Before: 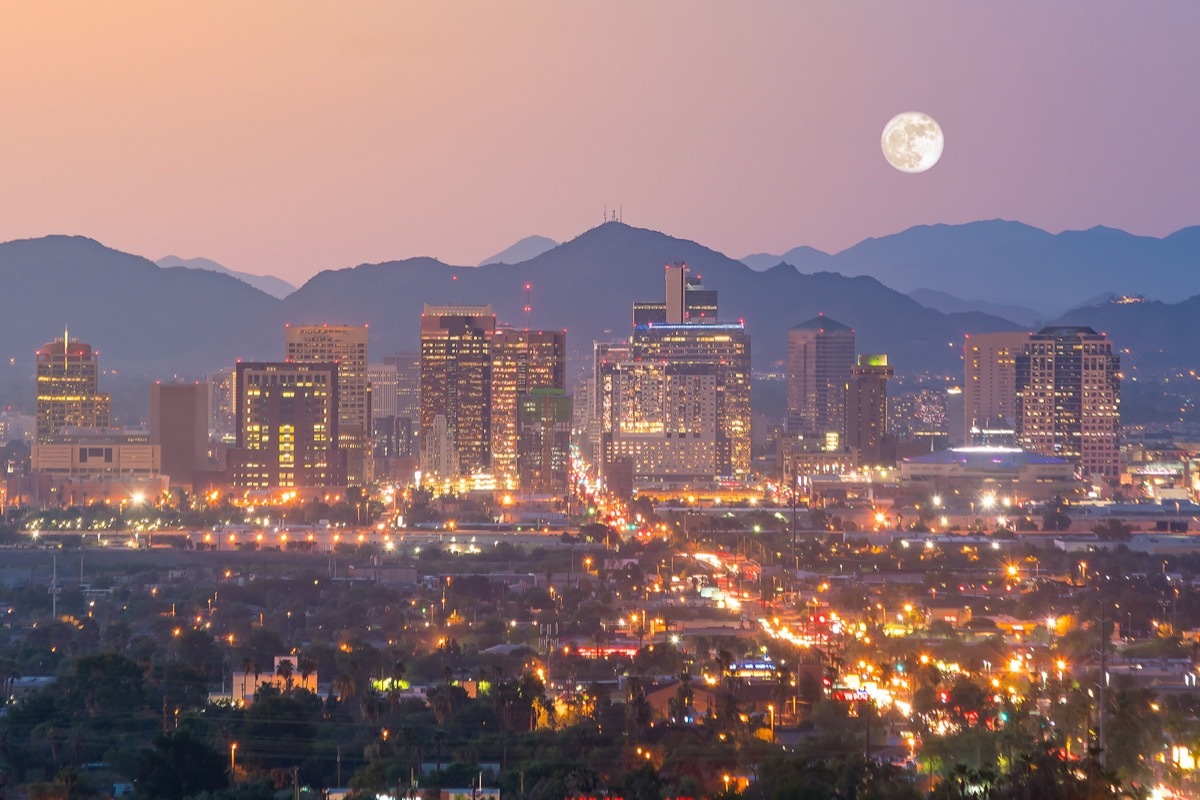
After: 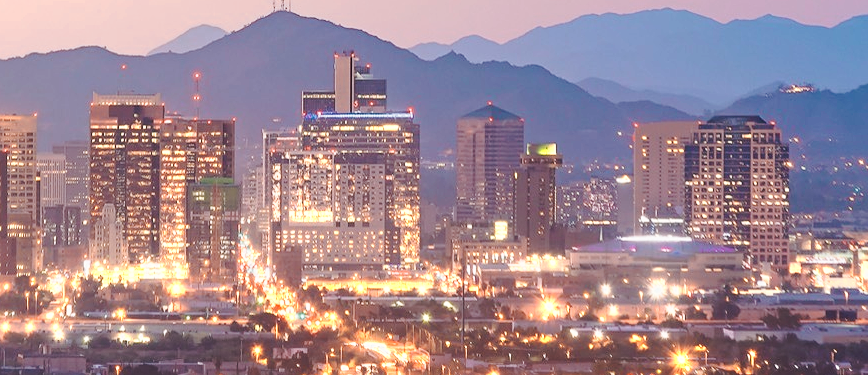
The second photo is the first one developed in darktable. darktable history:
tone curve: curves: ch0 [(0, 0) (0.114, 0.083) (0.303, 0.285) (0.447, 0.51) (0.602, 0.697) (0.772, 0.866) (0.999, 0.978)]; ch1 [(0, 0) (0.389, 0.352) (0.458, 0.433) (0.486, 0.474) (0.509, 0.505) (0.535, 0.528) (0.57, 0.579) (0.696, 0.706) (1, 1)]; ch2 [(0, 0) (0.369, 0.388) (0.449, 0.431) (0.501, 0.5) (0.528, 0.527) (0.589, 0.608) (0.697, 0.721) (1, 1)], preserve colors none
color zones: curves: ch0 [(0.018, 0.548) (0.197, 0.654) (0.425, 0.447) (0.605, 0.658) (0.732, 0.579)]; ch1 [(0.105, 0.531) (0.224, 0.531) (0.386, 0.39) (0.618, 0.456) (0.732, 0.456) (0.956, 0.421)]; ch2 [(0.039, 0.583) (0.215, 0.465) (0.399, 0.544) (0.465, 0.548) (0.614, 0.447) (0.724, 0.43) (0.882, 0.623) (0.956, 0.632)]
sharpen: radius 1.233, amount 0.304, threshold 0.196
crop and rotate: left 27.63%, top 26.575%, bottom 26.437%
